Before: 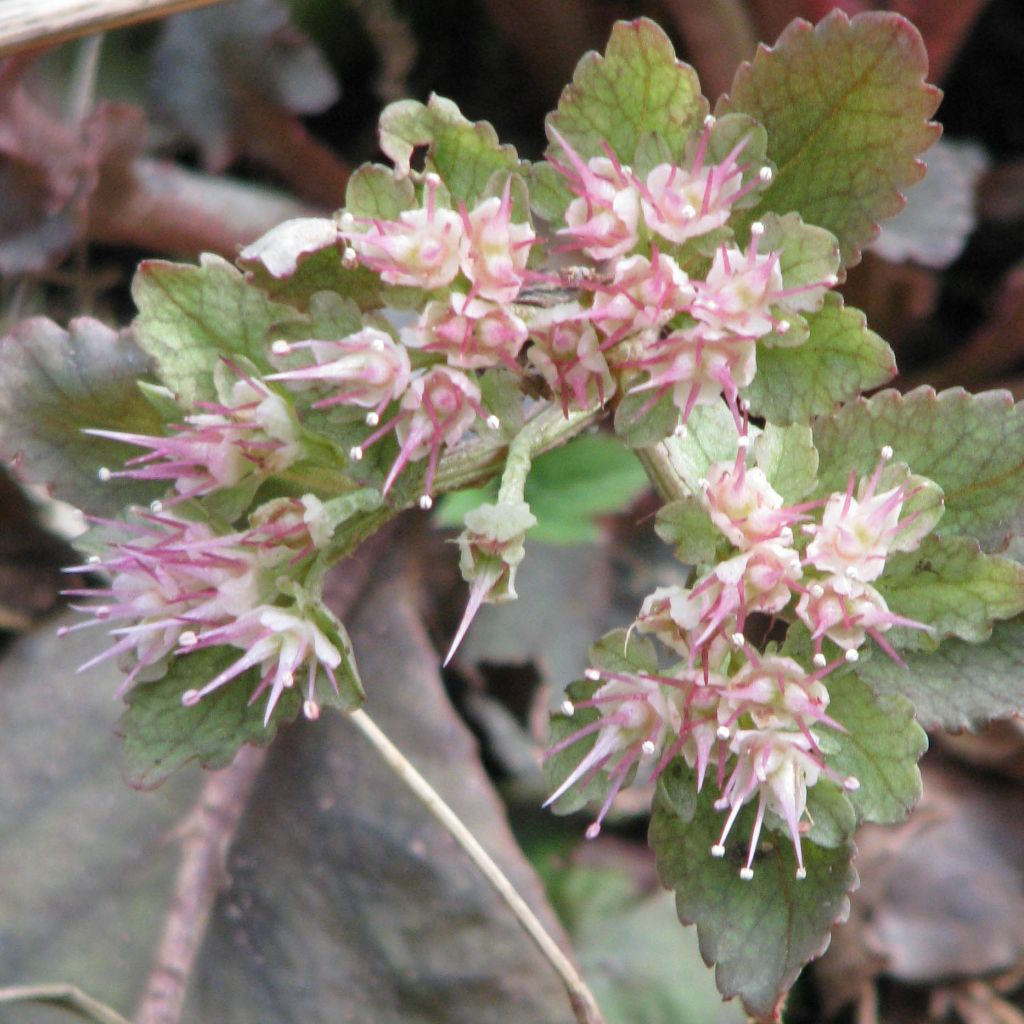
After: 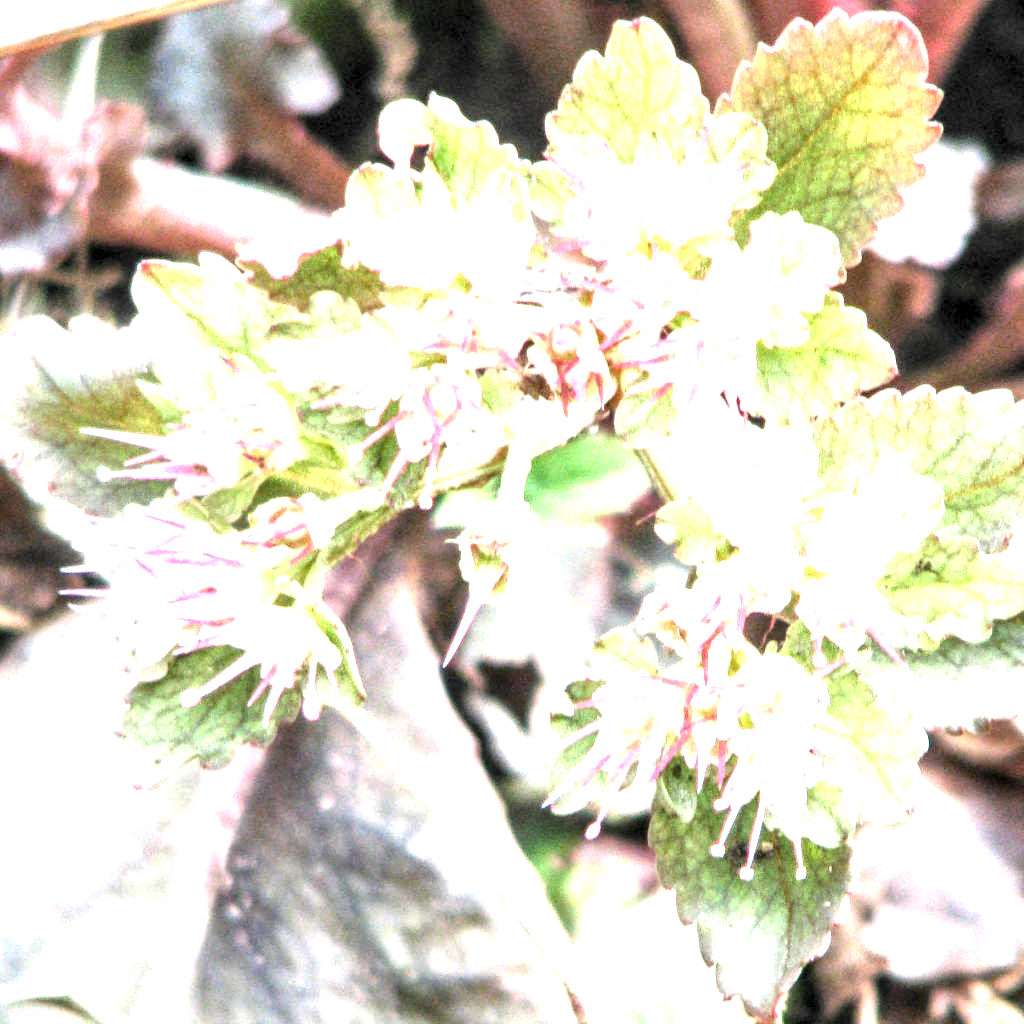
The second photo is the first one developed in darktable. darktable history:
local contrast: highlights 65%, shadows 54%, detail 169%, midtone range 0.52
exposure: exposure 2.223 EV, compensate exposure bias true, compensate highlight preservation false
